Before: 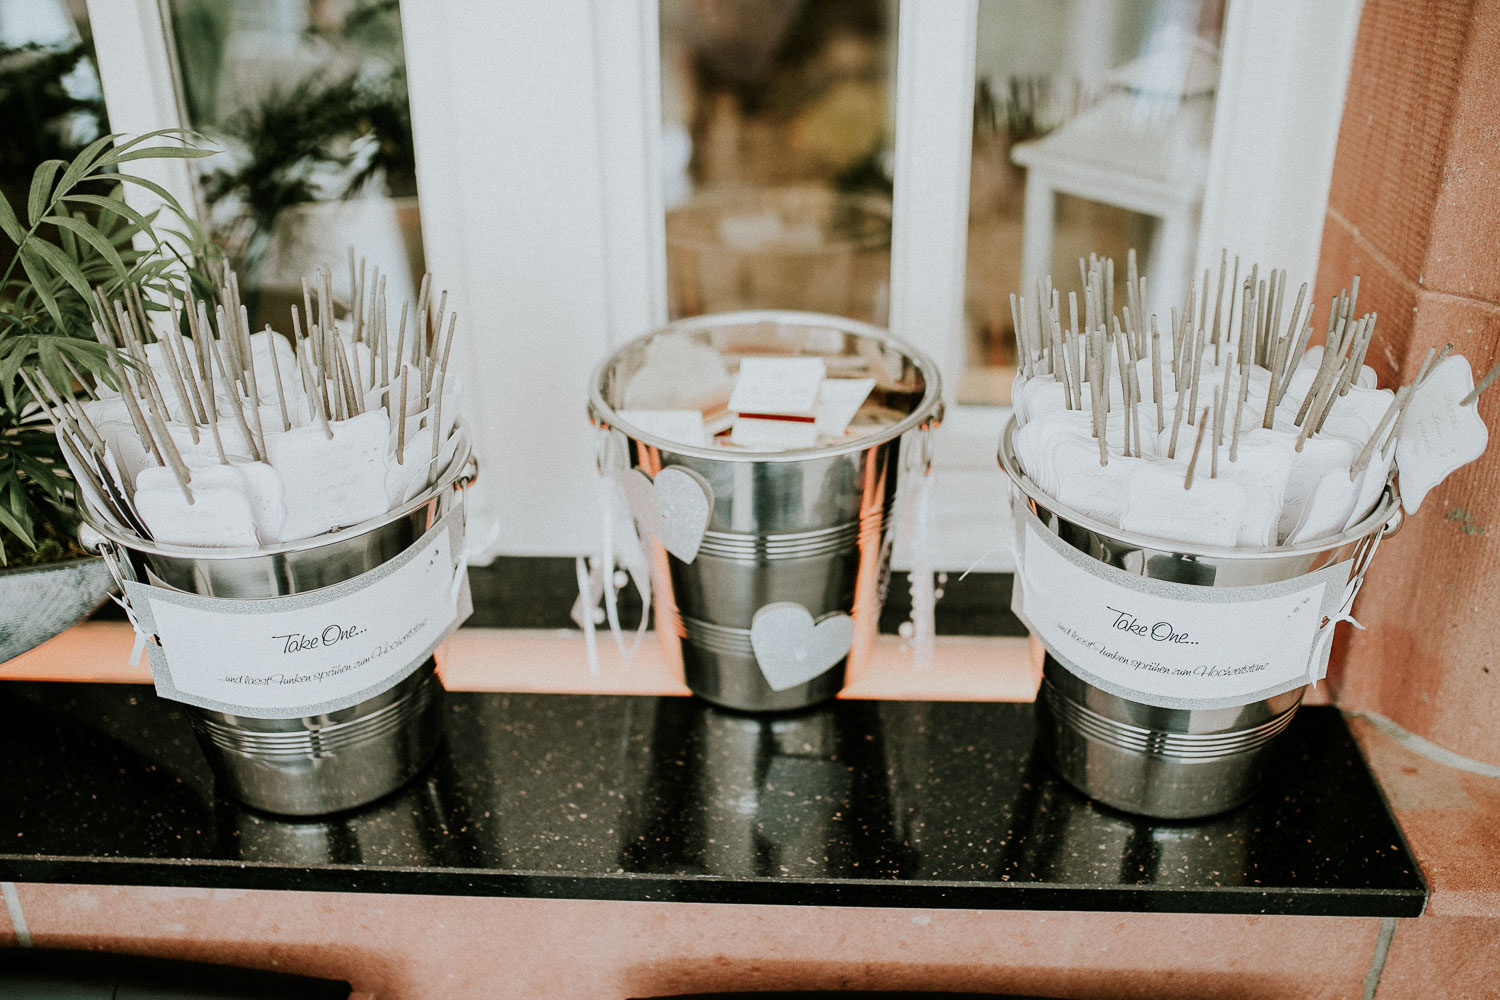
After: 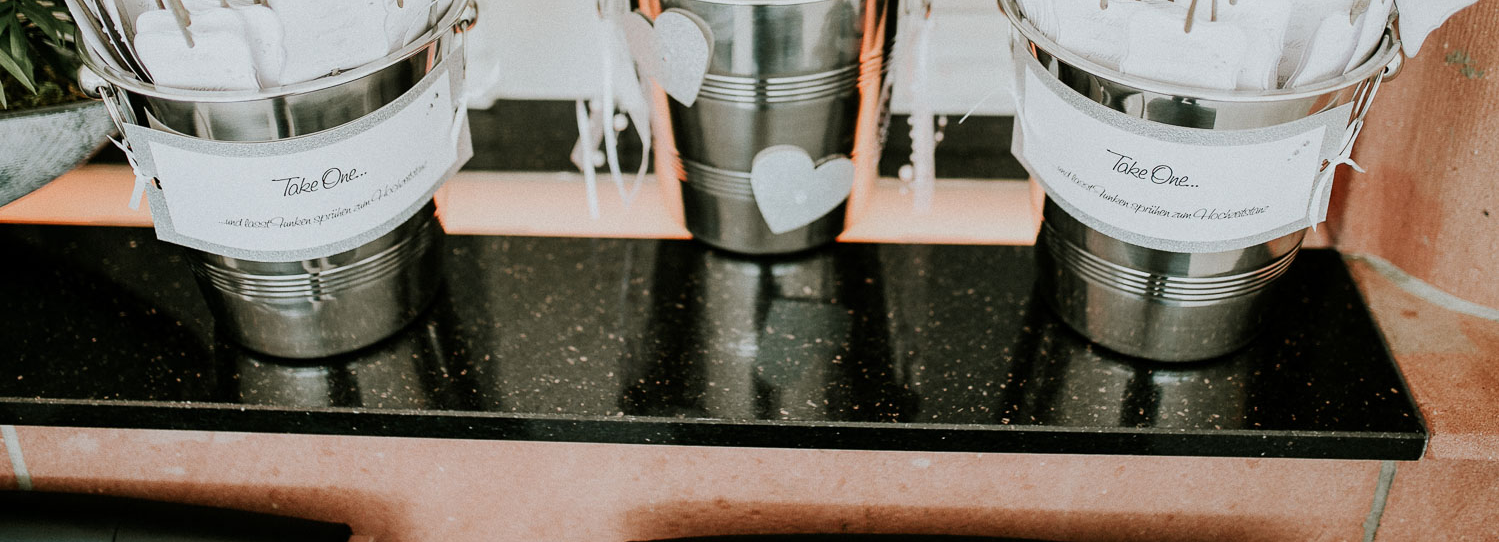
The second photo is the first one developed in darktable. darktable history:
crop and rotate: top 45.767%, right 0.034%
